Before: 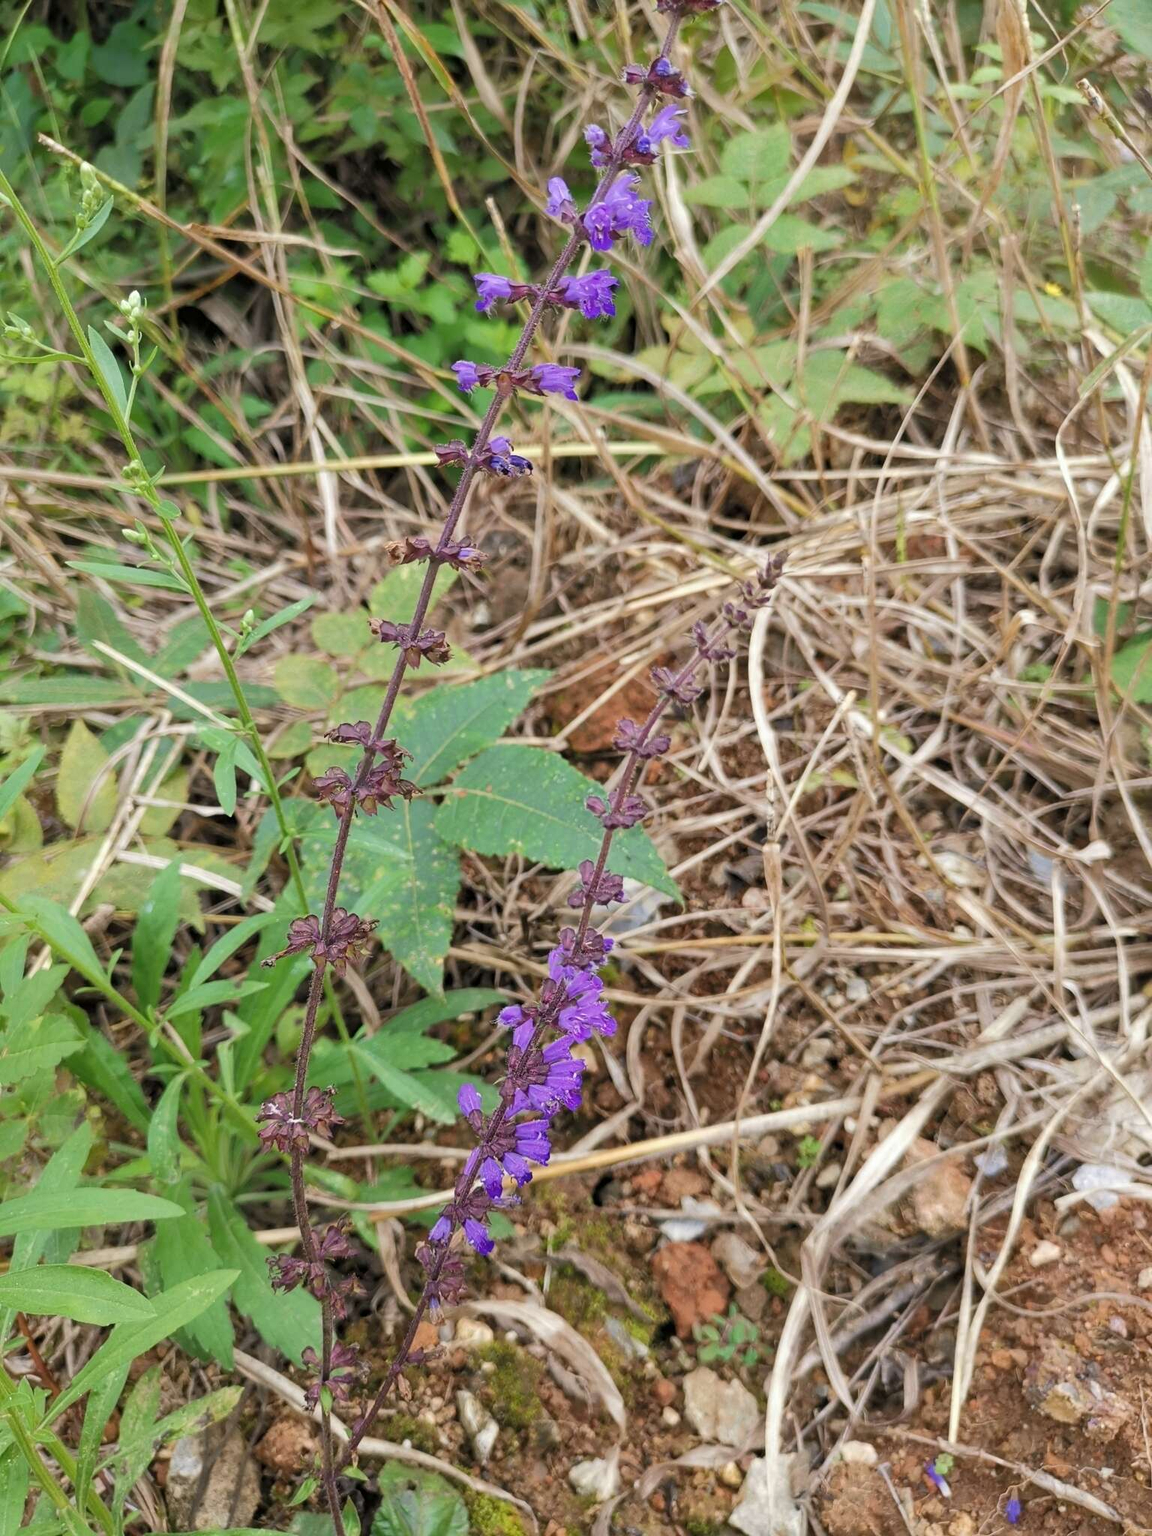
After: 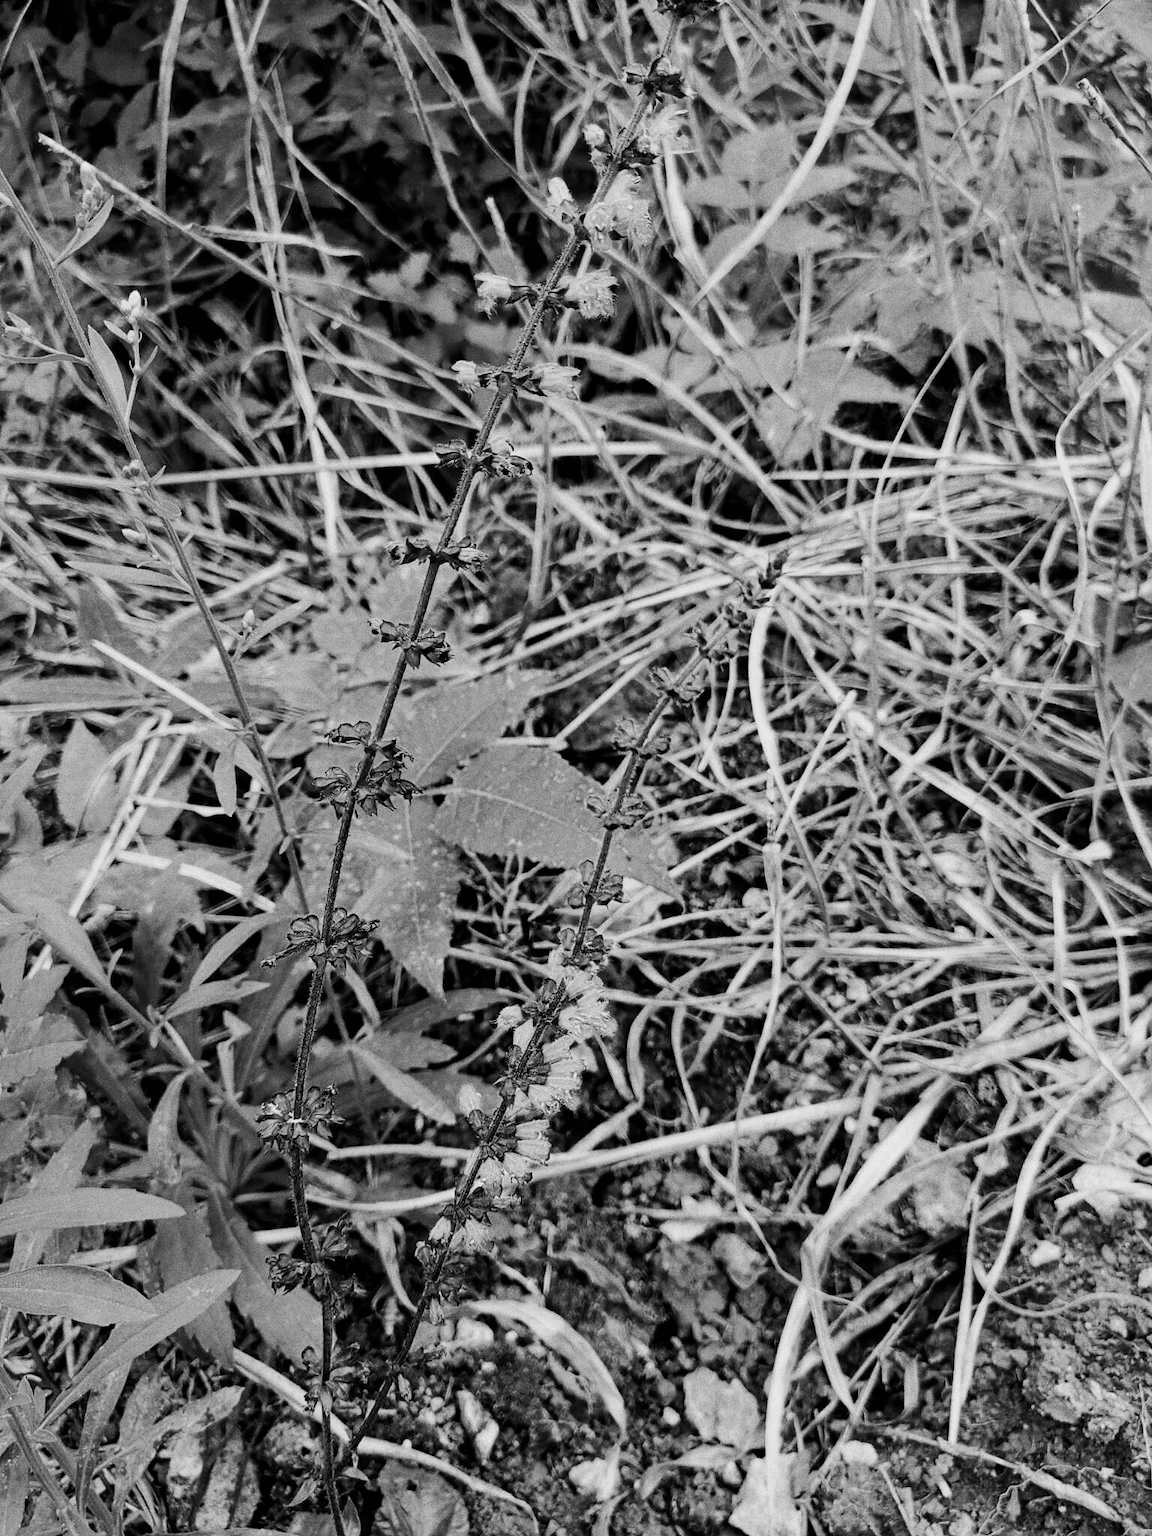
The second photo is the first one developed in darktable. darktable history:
contrast equalizer: octaves 7, y [[0.6 ×6], [0.55 ×6], [0 ×6], [0 ×6], [0 ×6]], mix 0.29
color calibration "_builtin_monochrome | ILFORD HP5+": output gray [0.253, 0.26, 0.487, 0], gray › normalize channels true, illuminant same as pipeline (D50), adaptation XYZ, x 0.346, y 0.359, gamut compression 0
color balance rgb: global offset › luminance -0.51%, perceptual saturation grading › global saturation 27.53%, perceptual saturation grading › highlights -25%, perceptual saturation grading › shadows 25%, perceptual brilliance grading › highlights 6.62%, perceptual brilliance grading › mid-tones 17.07%, perceptual brilliance grading › shadows -5.23%
grain "silver grain": coarseness 0.09 ISO, strength 40%
haze removal: adaptive false
sigmoid: contrast 1.69, skew -0.23, preserve hue 0%, red attenuation 0.1, red rotation 0.035, green attenuation 0.1, green rotation -0.017, blue attenuation 0.15, blue rotation -0.052, base primaries Rec2020
exposure "_builtin_magic lantern defaults": compensate highlight preservation false
